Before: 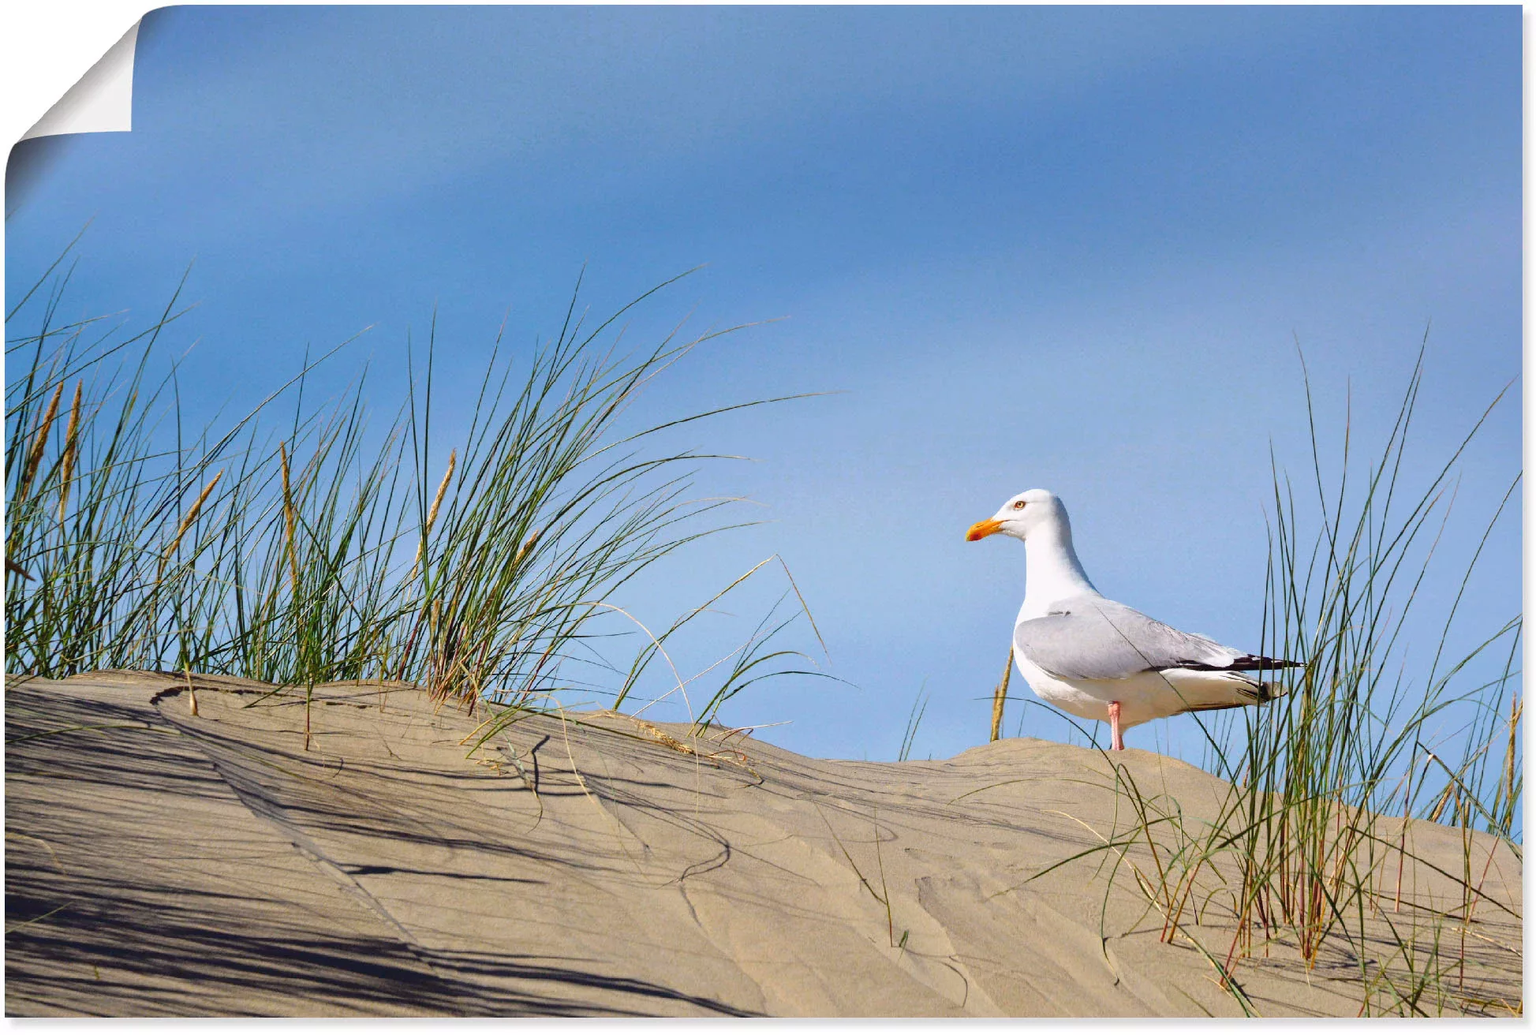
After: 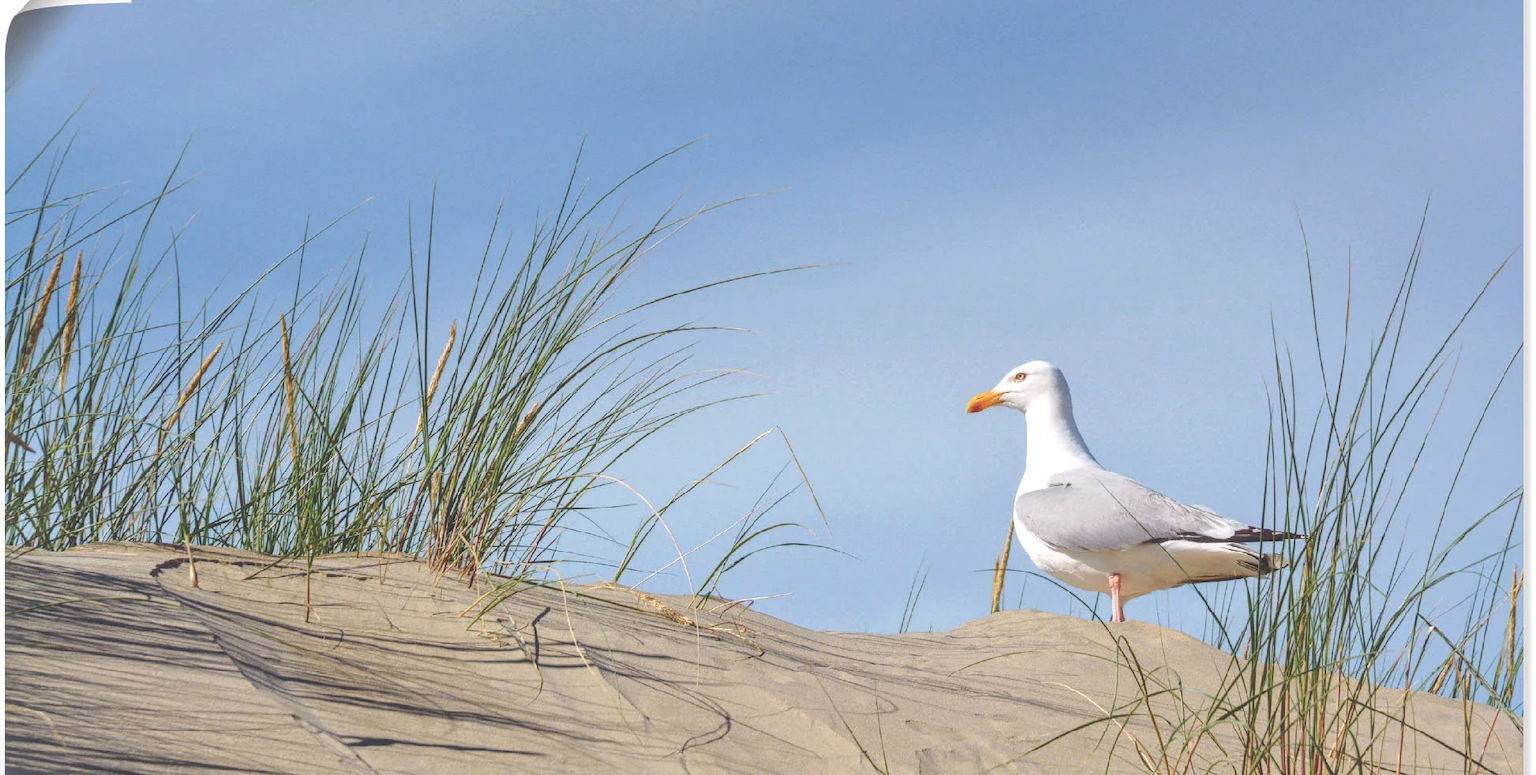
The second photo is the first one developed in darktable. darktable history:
crop and rotate: top 12.5%, bottom 12.5%
local contrast: highlights 0%, shadows 0%, detail 133%
tone curve: curves: ch0 [(0, 0) (0.003, 0.238) (0.011, 0.238) (0.025, 0.242) (0.044, 0.256) (0.069, 0.277) (0.1, 0.294) (0.136, 0.315) (0.177, 0.345) (0.224, 0.379) (0.277, 0.419) (0.335, 0.463) (0.399, 0.511) (0.468, 0.566) (0.543, 0.627) (0.623, 0.687) (0.709, 0.75) (0.801, 0.824) (0.898, 0.89) (1, 1)], preserve colors none
